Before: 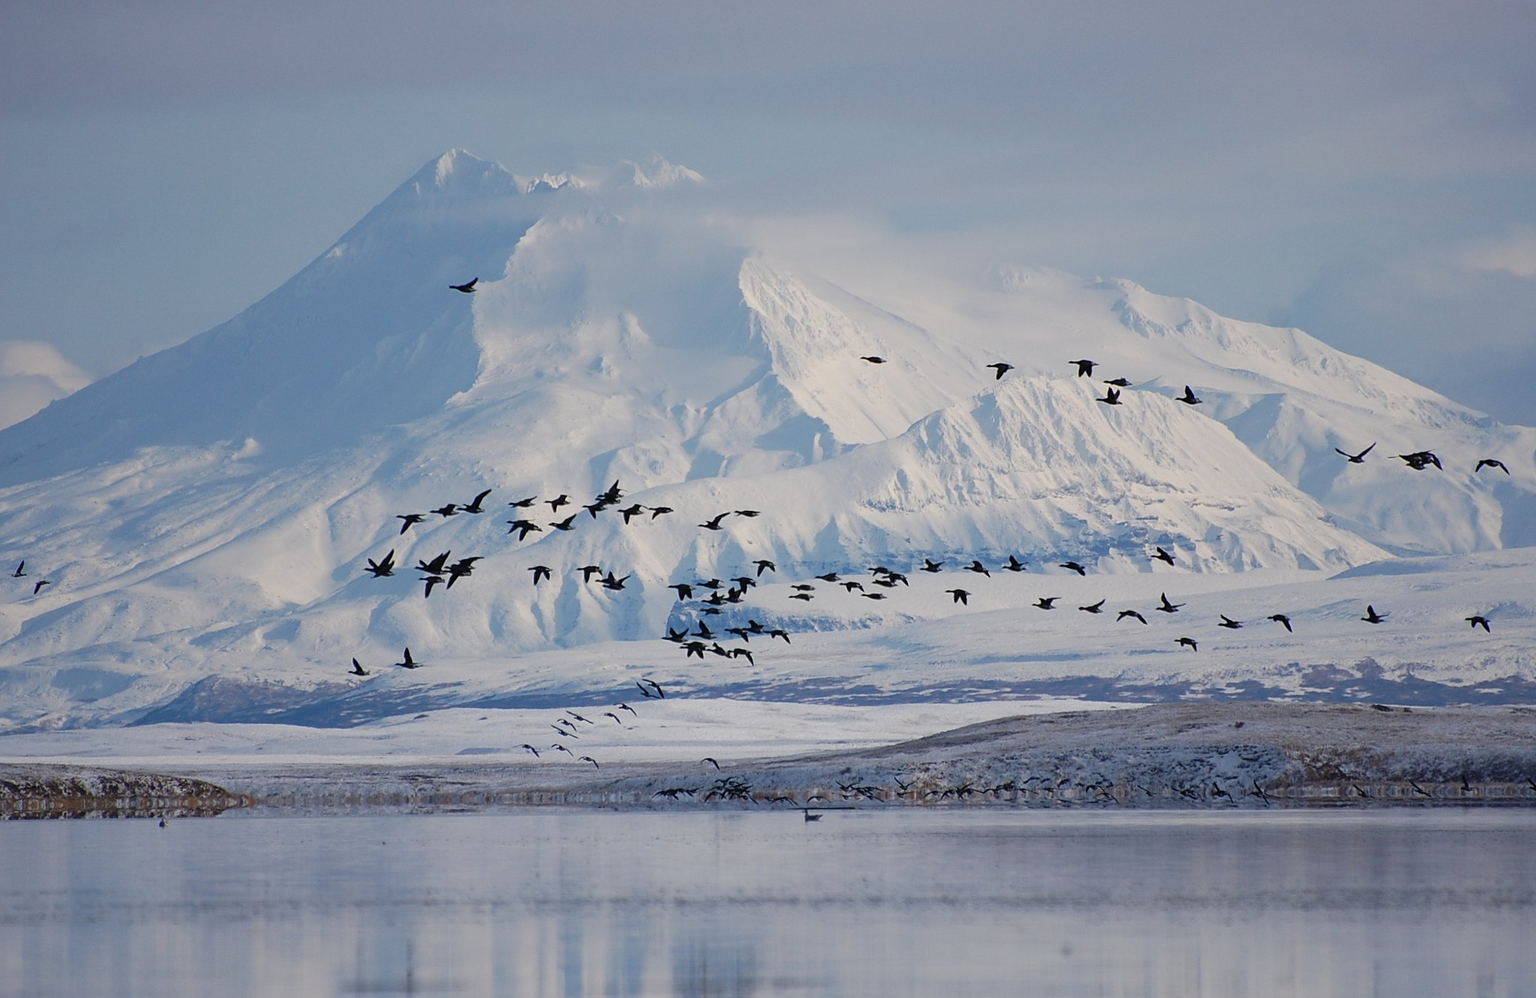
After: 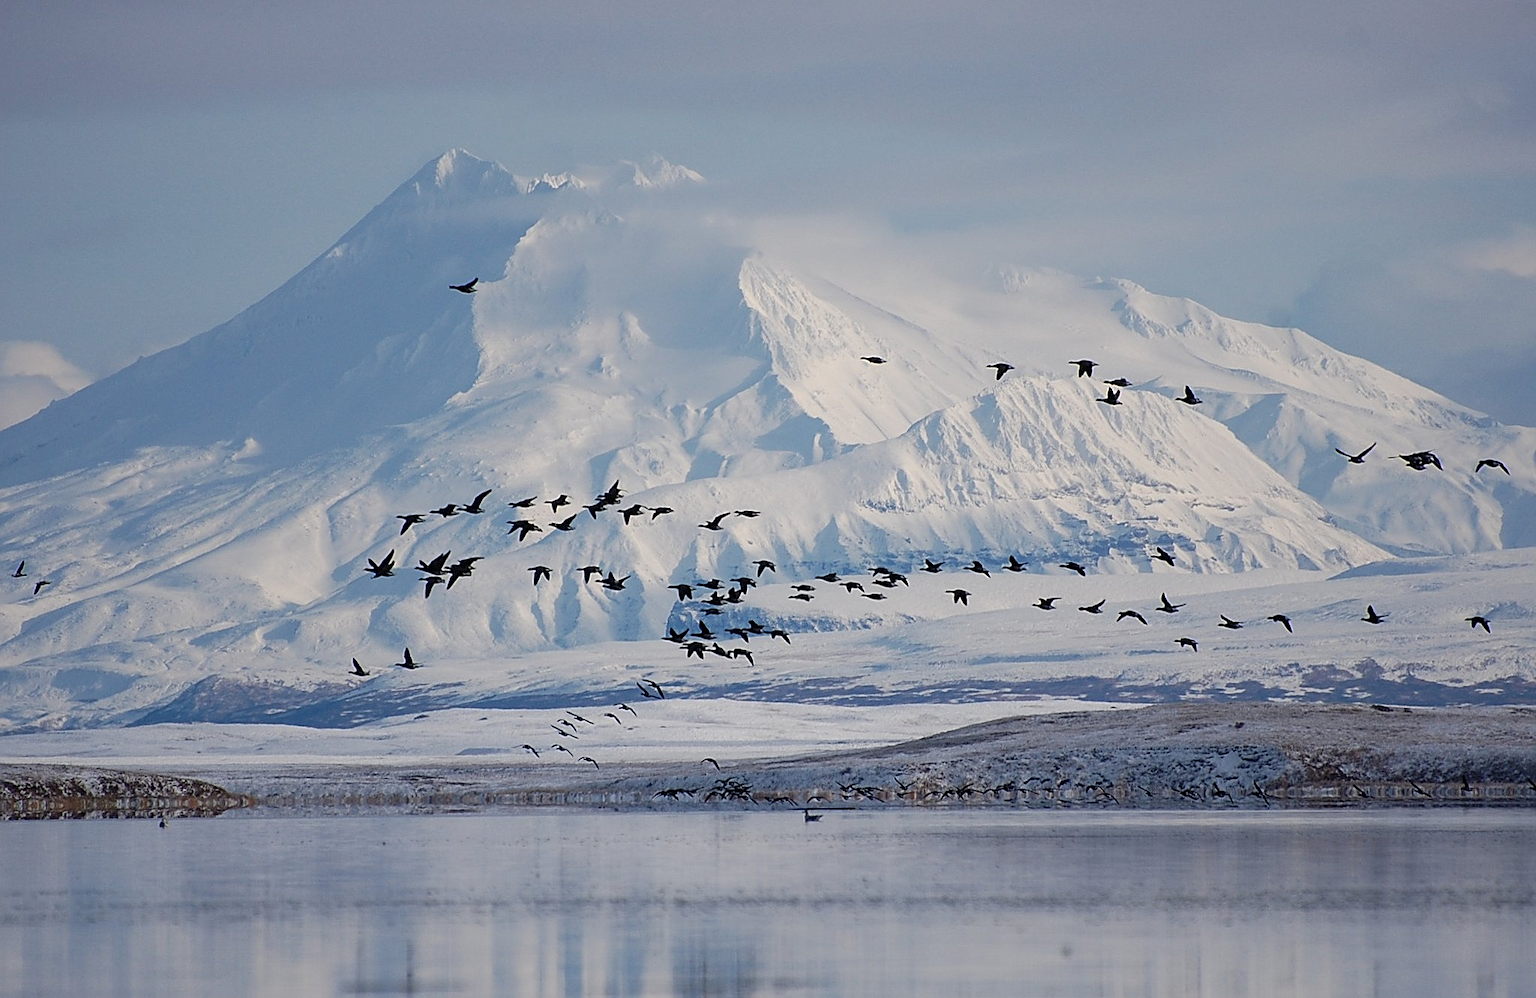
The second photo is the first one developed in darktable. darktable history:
sharpen: on, module defaults
local contrast: highlights 102%, shadows 103%, detail 120%, midtone range 0.2
